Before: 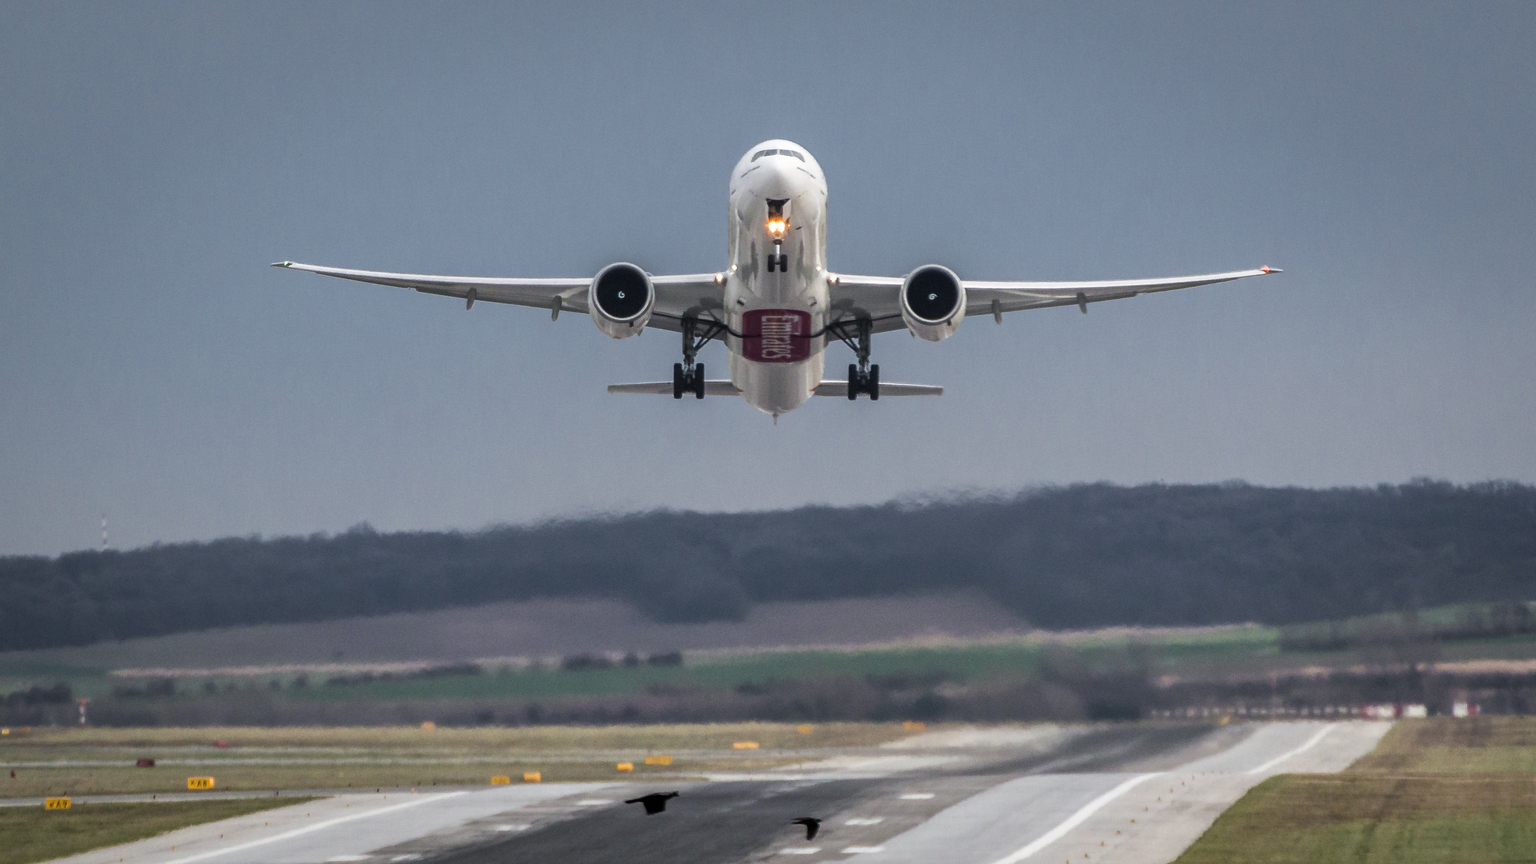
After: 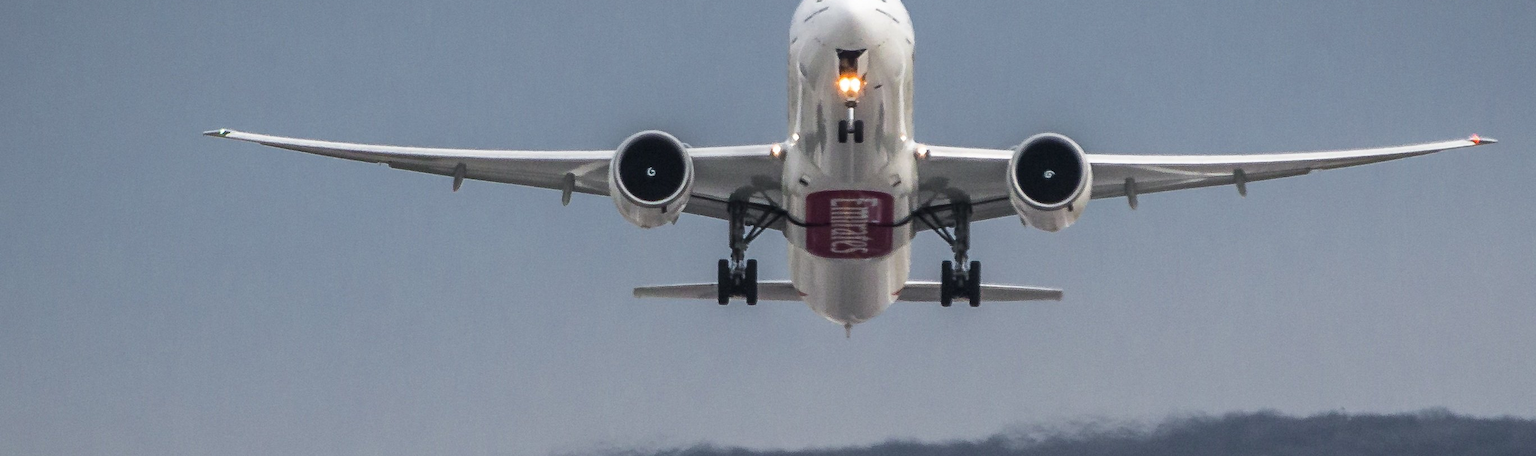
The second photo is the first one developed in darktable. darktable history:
crop: left 7.315%, top 18.62%, right 14.468%, bottom 40.014%
